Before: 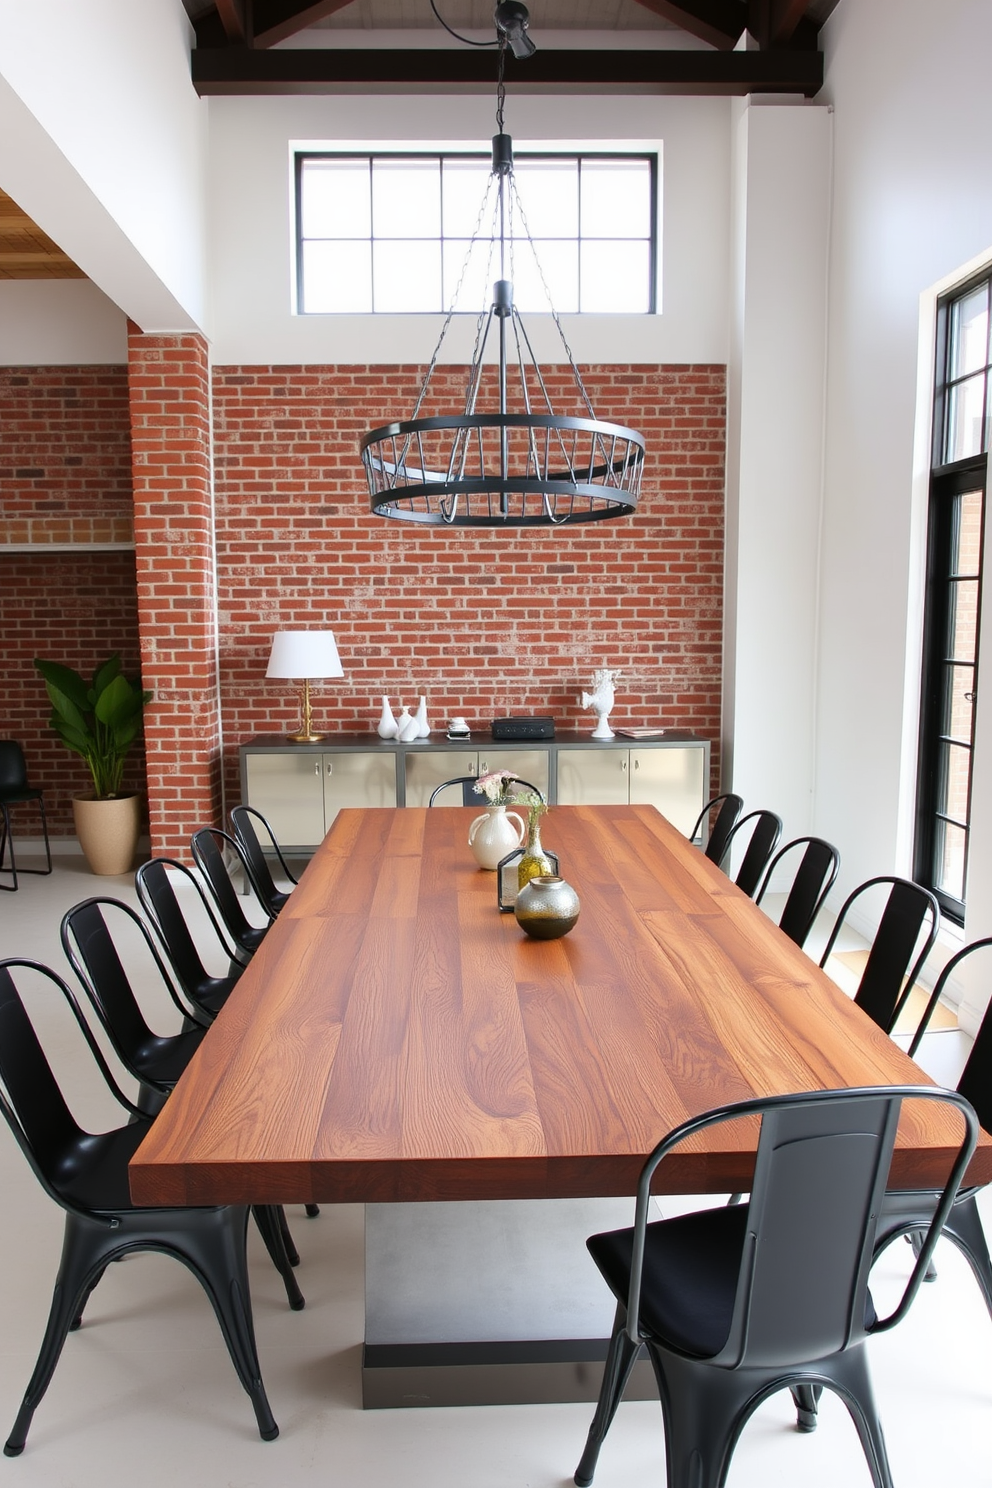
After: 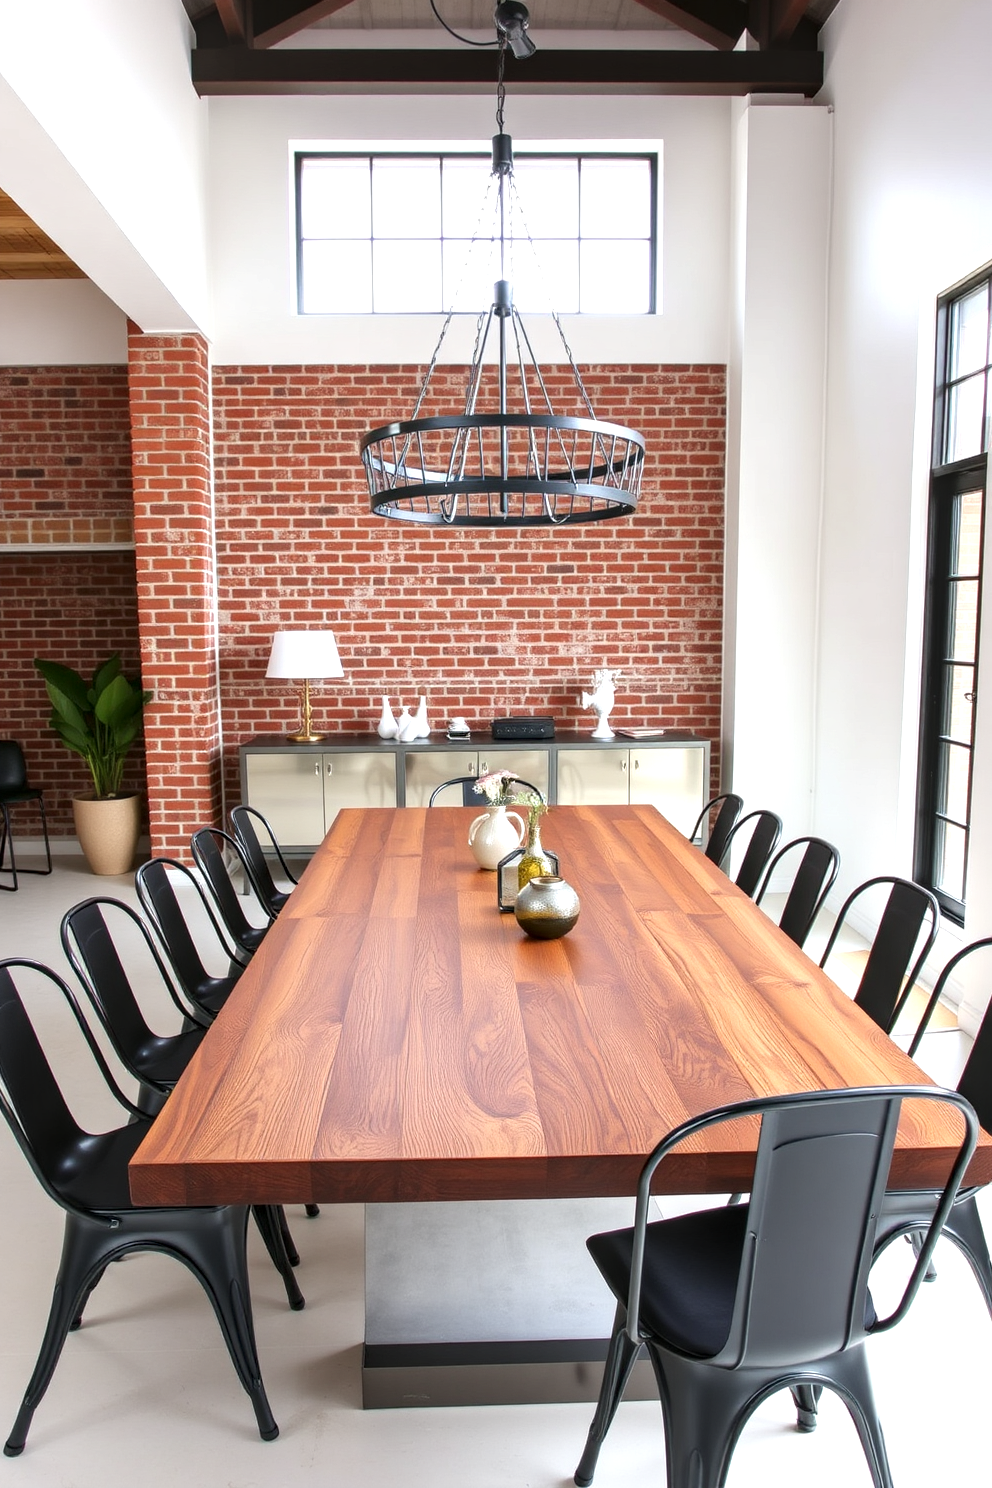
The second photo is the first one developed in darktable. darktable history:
shadows and highlights: shadows -8.46, white point adjustment 1.64, highlights 11.93
local contrast: detail 130%
exposure: exposure 0.371 EV, compensate highlight preservation false
